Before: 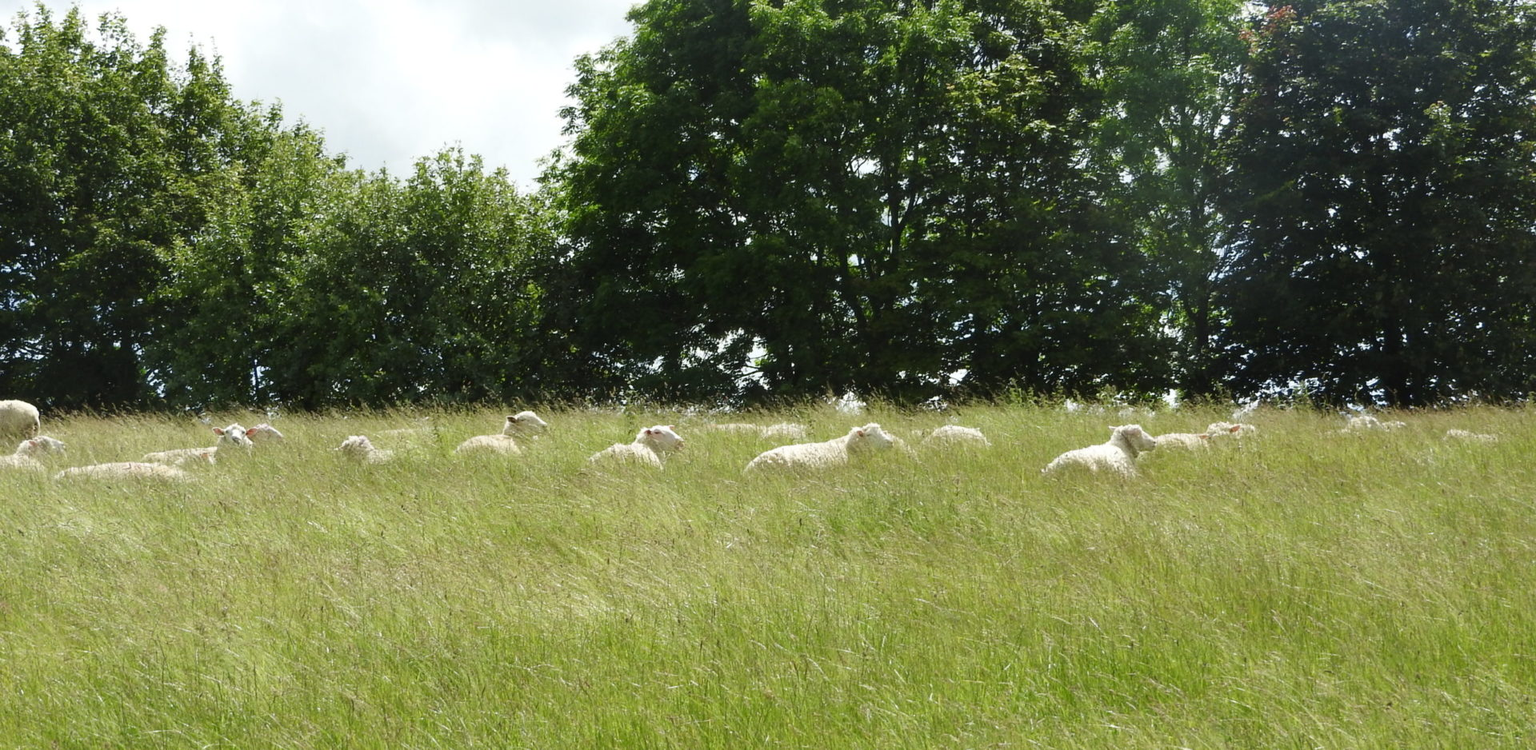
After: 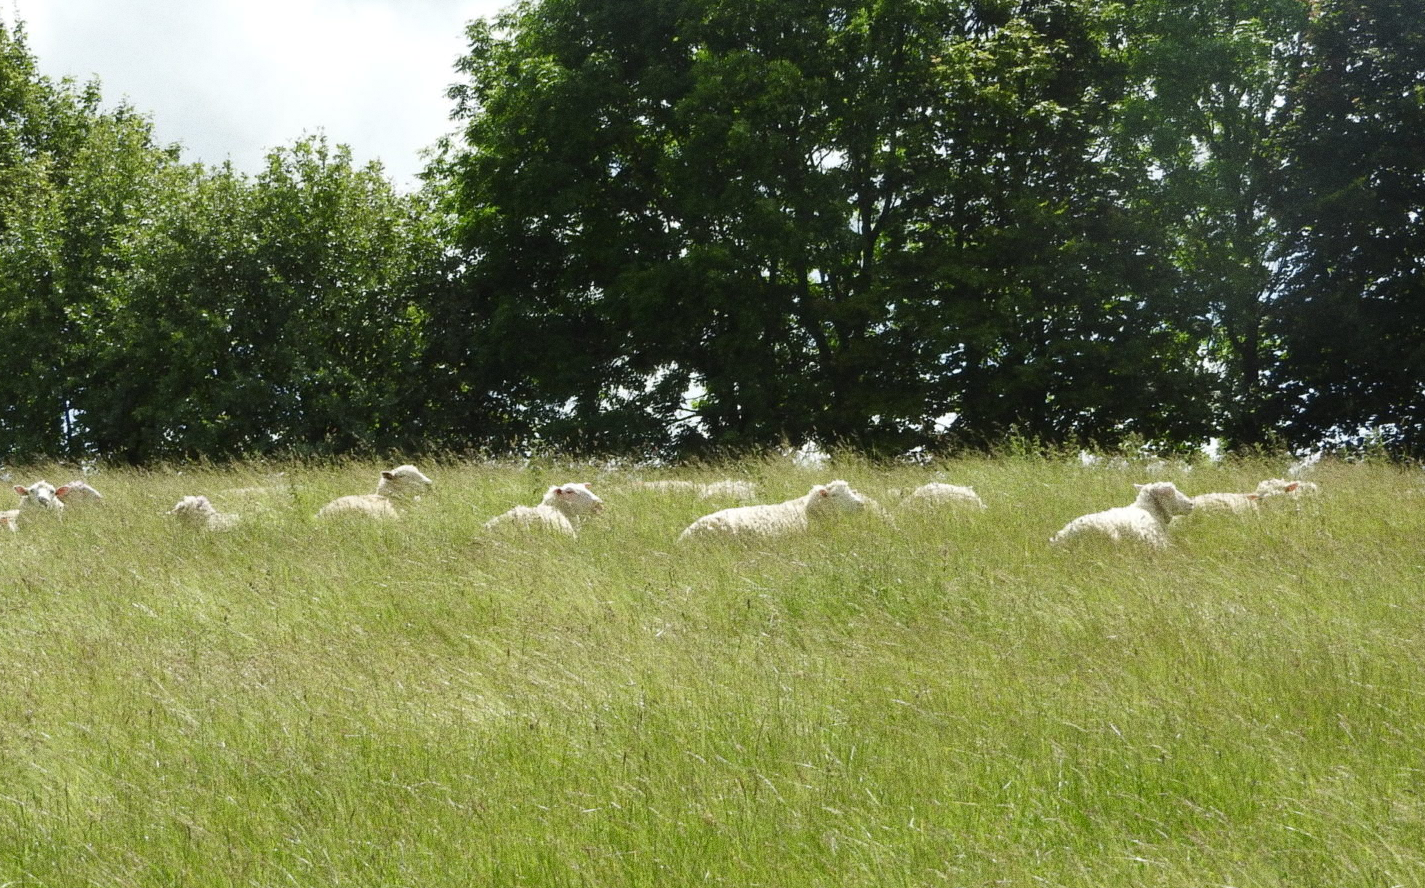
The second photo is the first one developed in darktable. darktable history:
grain: coarseness 0.09 ISO, strength 40%
crop and rotate: left 13.15%, top 5.251%, right 12.609%
